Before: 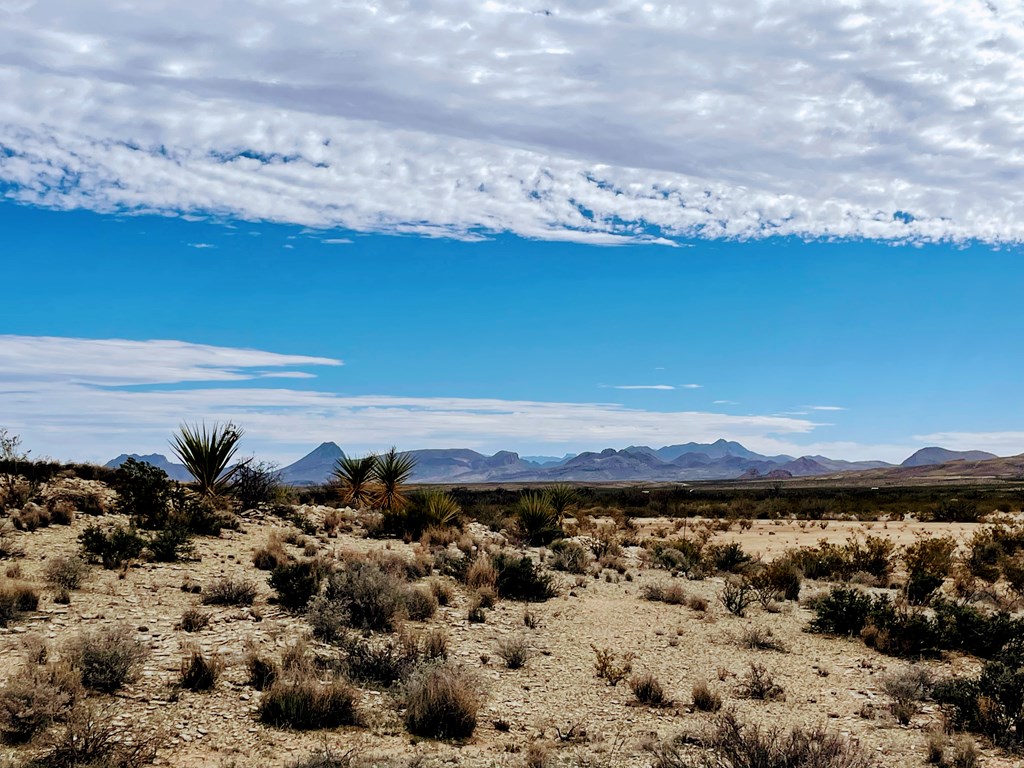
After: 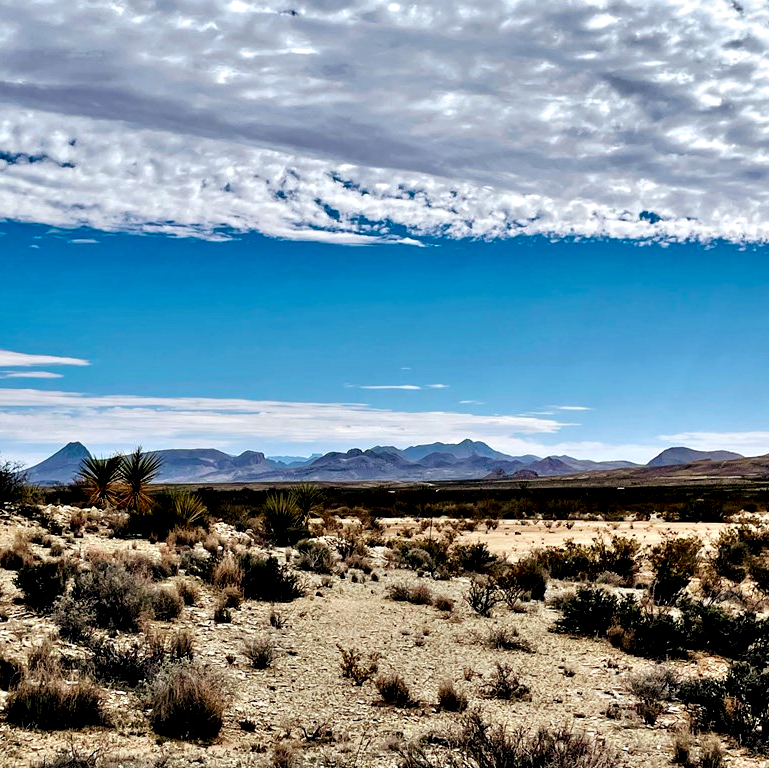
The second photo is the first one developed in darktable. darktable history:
crop and rotate: left 24.881%
shadows and highlights: soften with gaussian
contrast equalizer: y [[0.6 ×6], [0.55 ×6], [0 ×6], [0 ×6], [0 ×6]]
